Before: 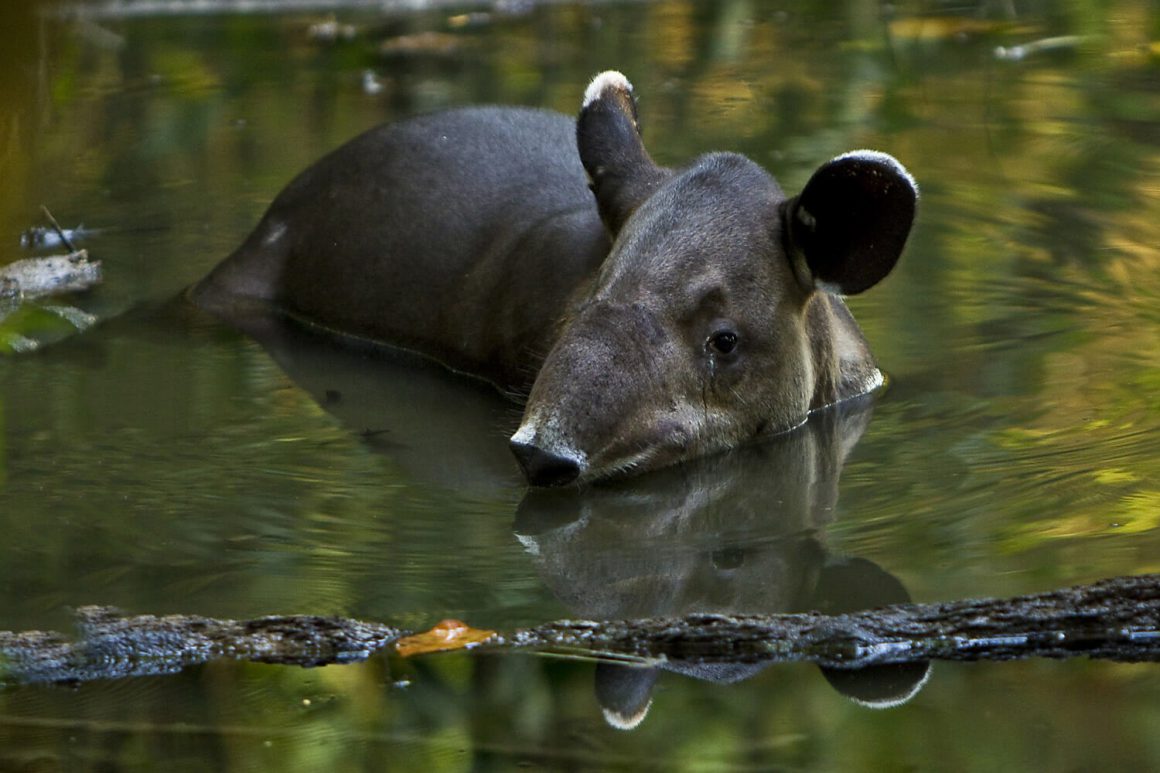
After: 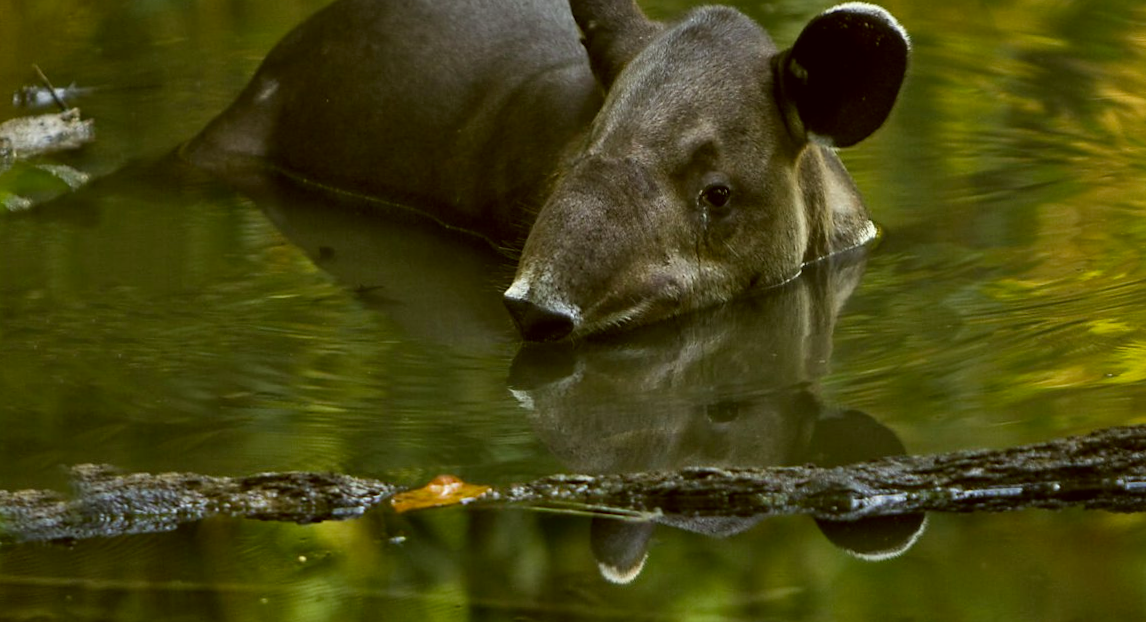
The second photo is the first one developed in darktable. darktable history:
rotate and perspective: rotation -0.45°, automatic cropping original format, crop left 0.008, crop right 0.992, crop top 0.012, crop bottom 0.988
crop and rotate: top 18.507%
color correction: highlights a* -1.43, highlights b* 10.12, shadows a* 0.395, shadows b* 19.35
